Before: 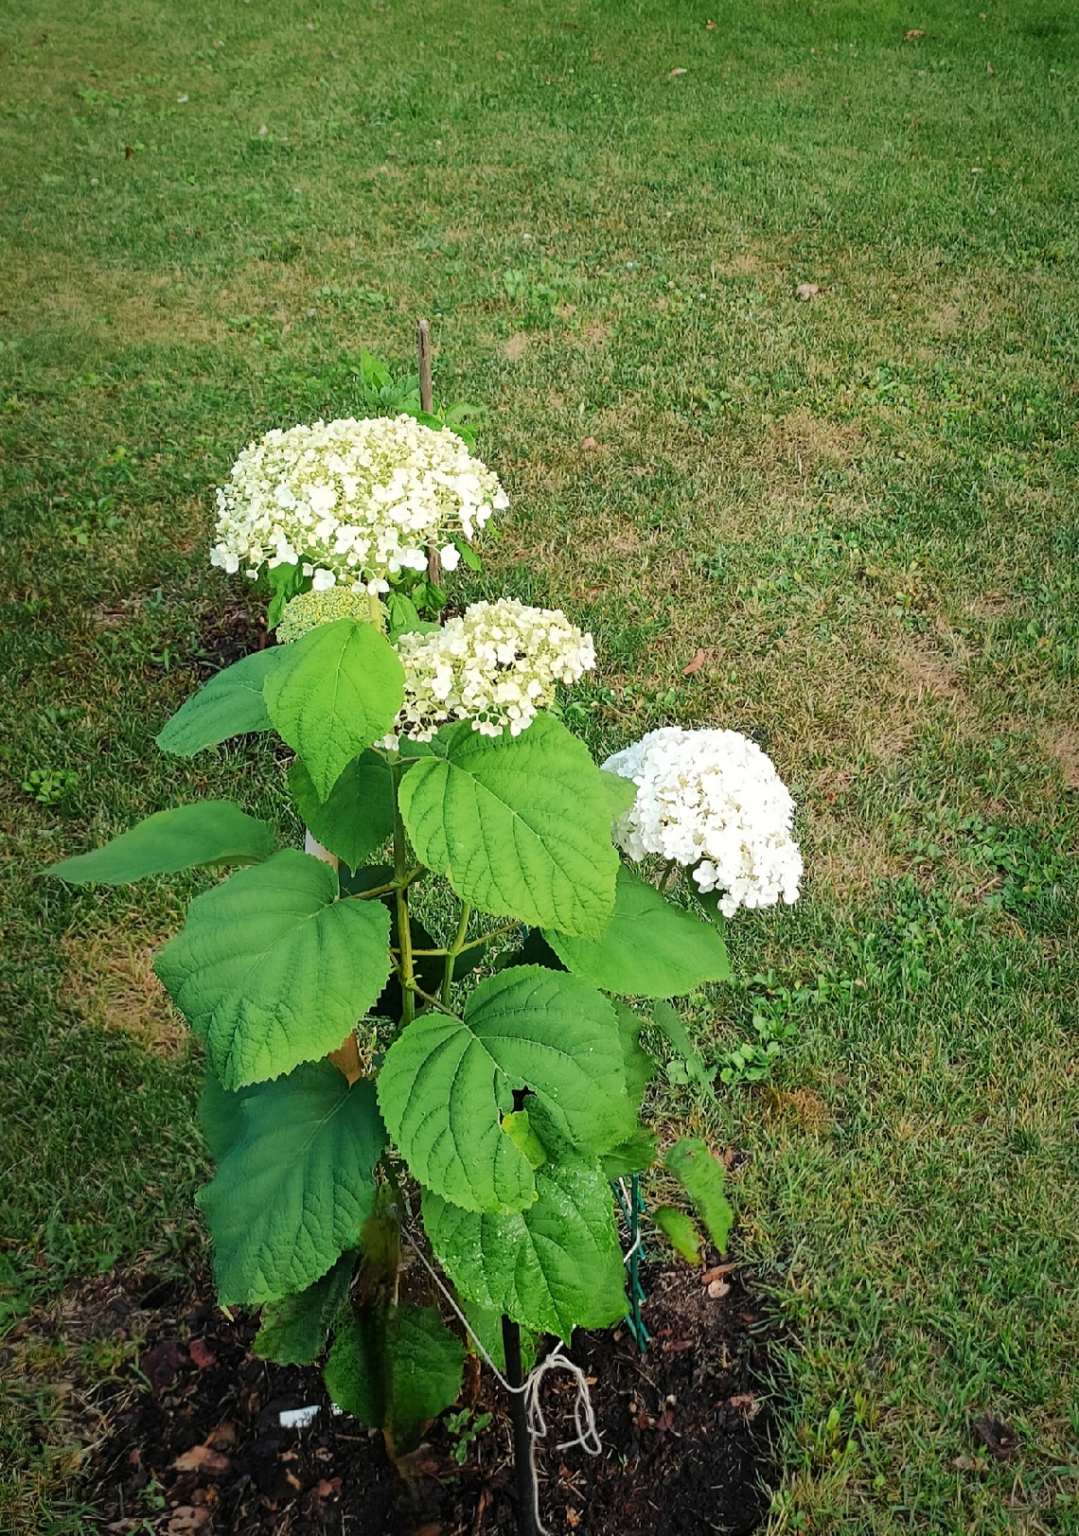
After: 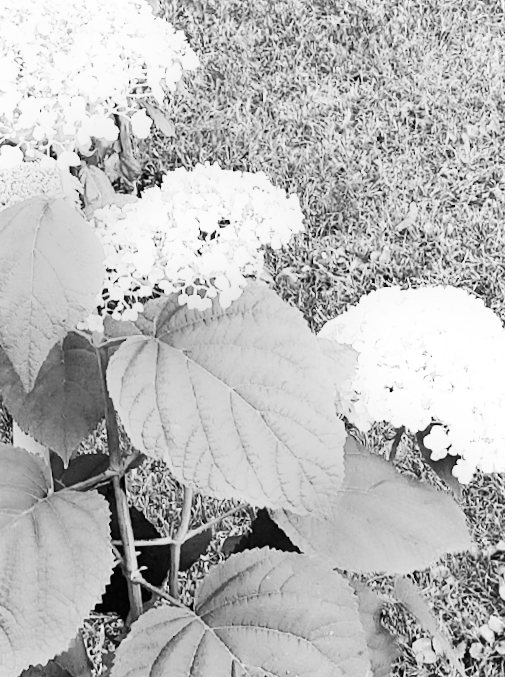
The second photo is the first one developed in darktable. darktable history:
base curve: curves: ch0 [(0, 0) (0.007, 0.004) (0.027, 0.03) (0.046, 0.07) (0.207, 0.54) (0.442, 0.872) (0.673, 0.972) (1, 1)], preserve colors none
crop: left 30%, top 30%, right 30%, bottom 30%
rotate and perspective: rotation -4.2°, shear 0.006, automatic cropping off
monochrome: size 1
color balance: on, module defaults
